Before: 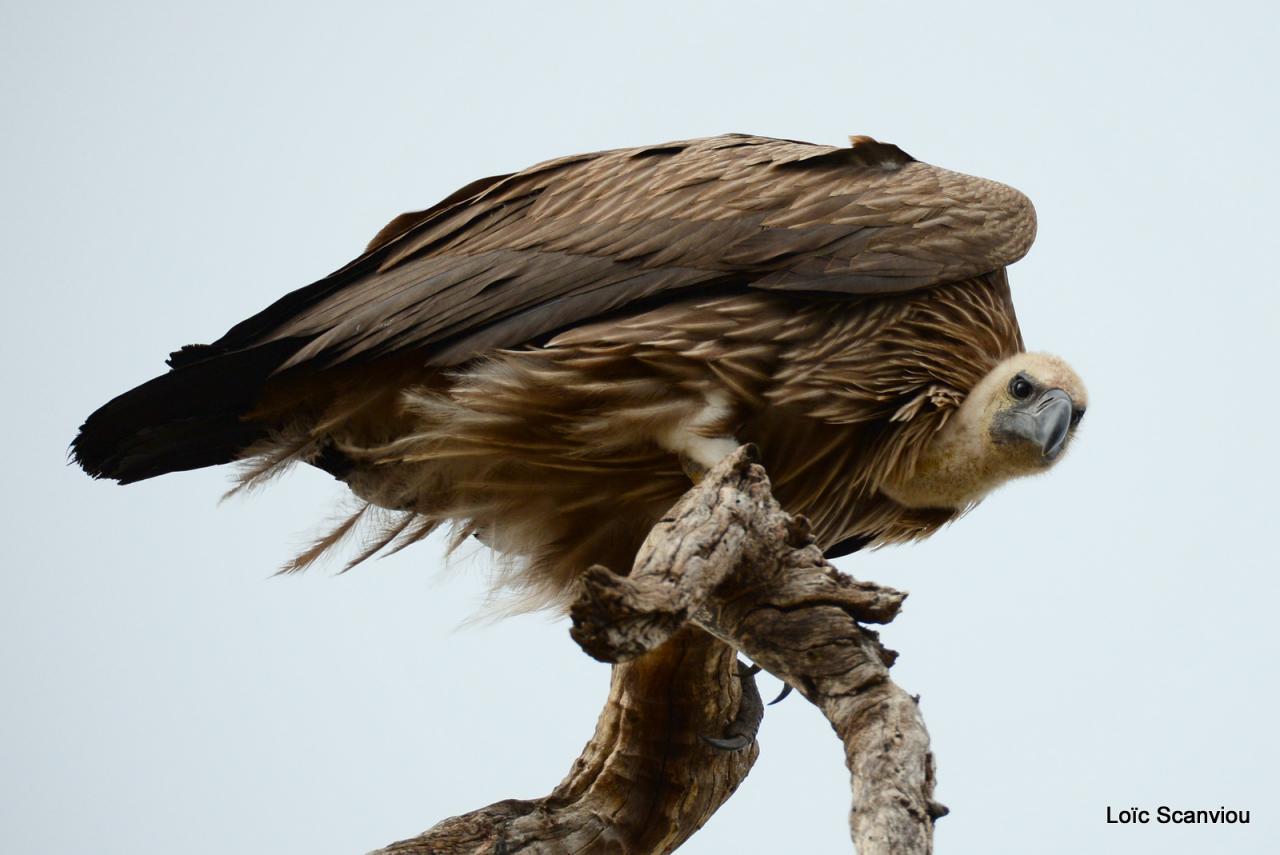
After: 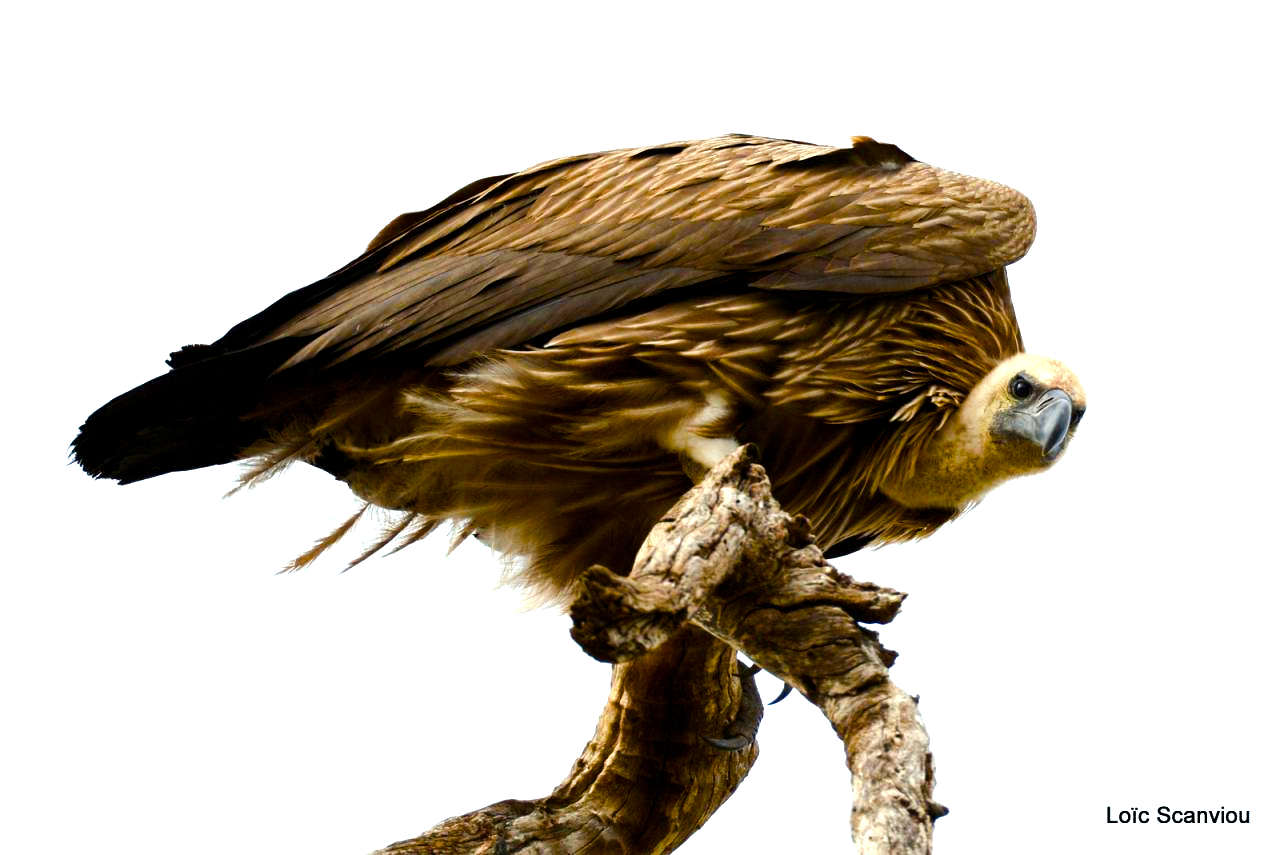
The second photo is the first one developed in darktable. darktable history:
color balance rgb: global offset › luminance -0.37%, perceptual saturation grading › highlights -17.77%, perceptual saturation grading › mid-tones 33.1%, perceptual saturation grading › shadows 50.52%, perceptual brilliance grading › highlights 20%, perceptual brilliance grading › mid-tones 20%, perceptual brilliance grading › shadows -20%, global vibrance 50%
exposure: exposure 0.3 EV, compensate highlight preservation false
